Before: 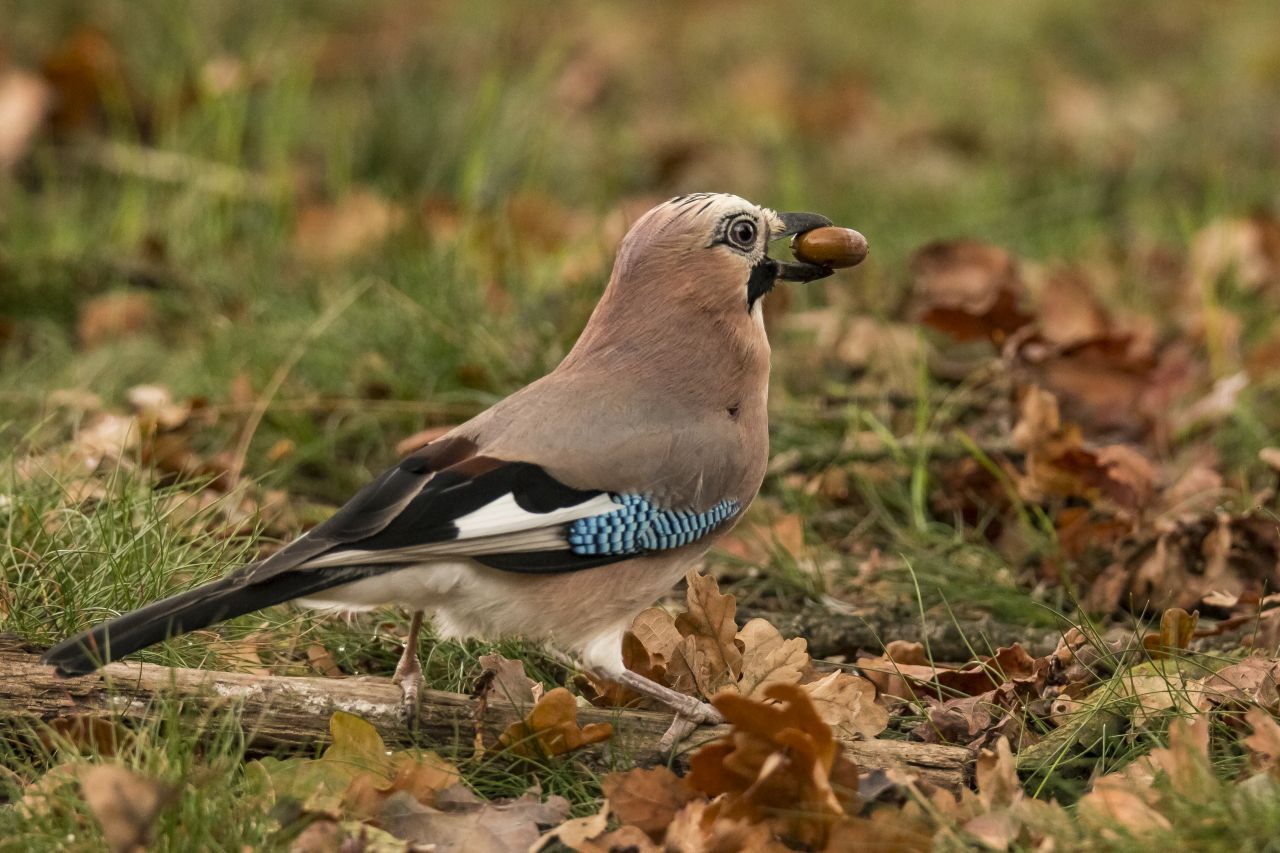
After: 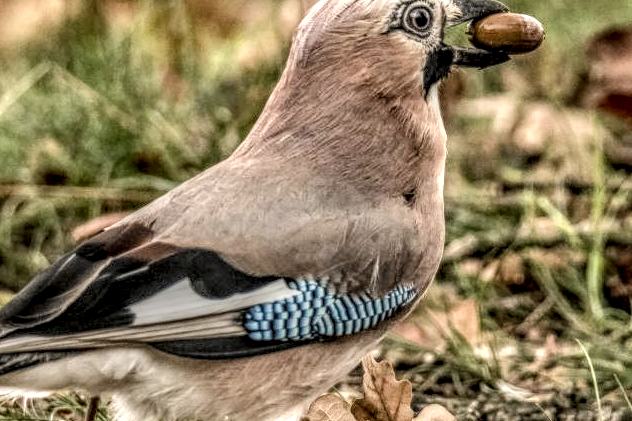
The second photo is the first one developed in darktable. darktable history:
exposure: black level correction 0, exposure 0.893 EV, compensate highlight preservation false
crop: left 25.39%, top 25.153%, right 25.192%, bottom 25.464%
local contrast: highlights 2%, shadows 1%, detail 298%, midtone range 0.293
filmic rgb: black relative exposure -7.65 EV, white relative exposure 4.56 EV, hardness 3.61
color correction: highlights b* -0.044, saturation 0.806
tone equalizer: edges refinement/feathering 500, mask exposure compensation -1.57 EV, preserve details no
